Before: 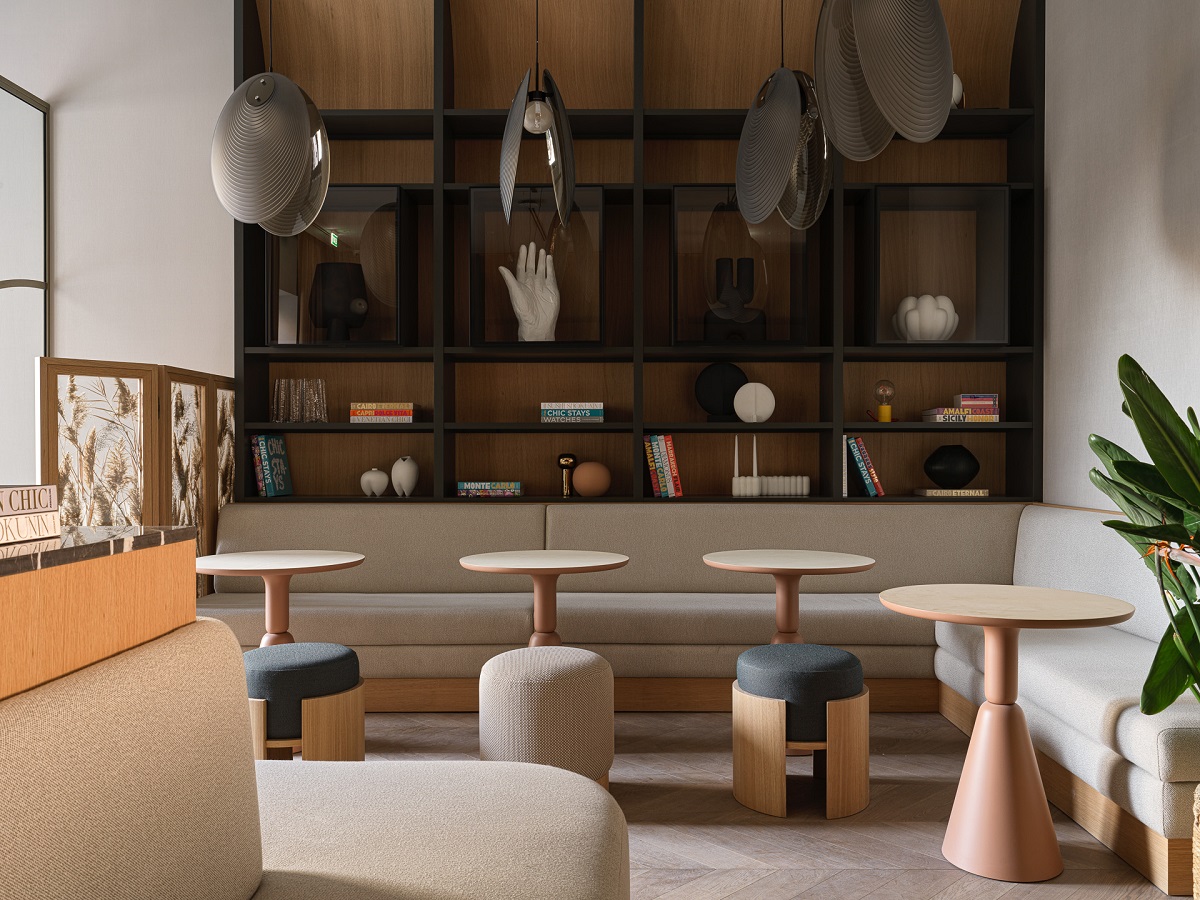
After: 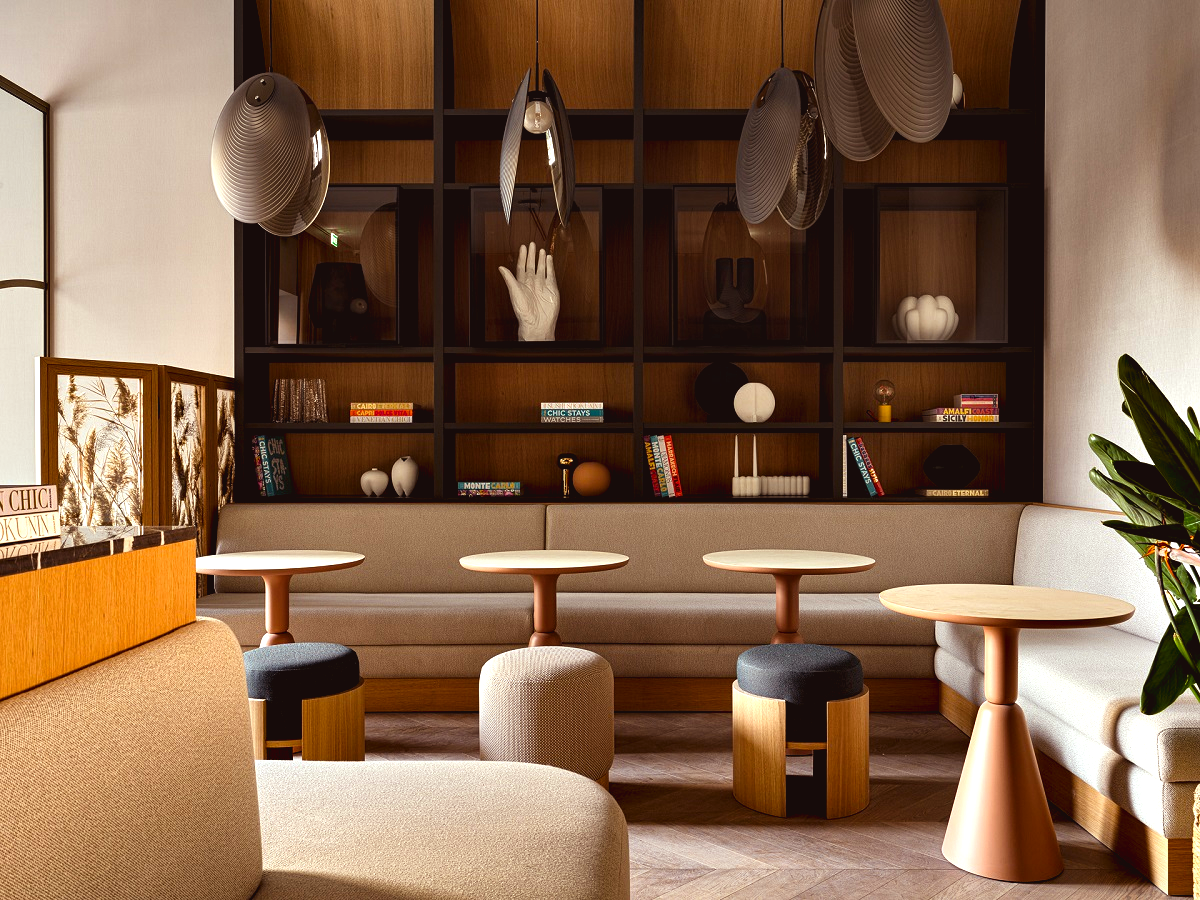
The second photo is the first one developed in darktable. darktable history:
color balance rgb: power › chroma 1.564%, power › hue 26.81°, highlights gain › luminance 5.804%, highlights gain › chroma 1.276%, highlights gain › hue 91.1°, global offset › luminance 0.487%, global offset › hue 169.57°, perceptual saturation grading › global saturation 25.881%
contrast equalizer: y [[0.6 ×6], [0.55 ×6], [0 ×6], [0 ×6], [0 ×6]]
